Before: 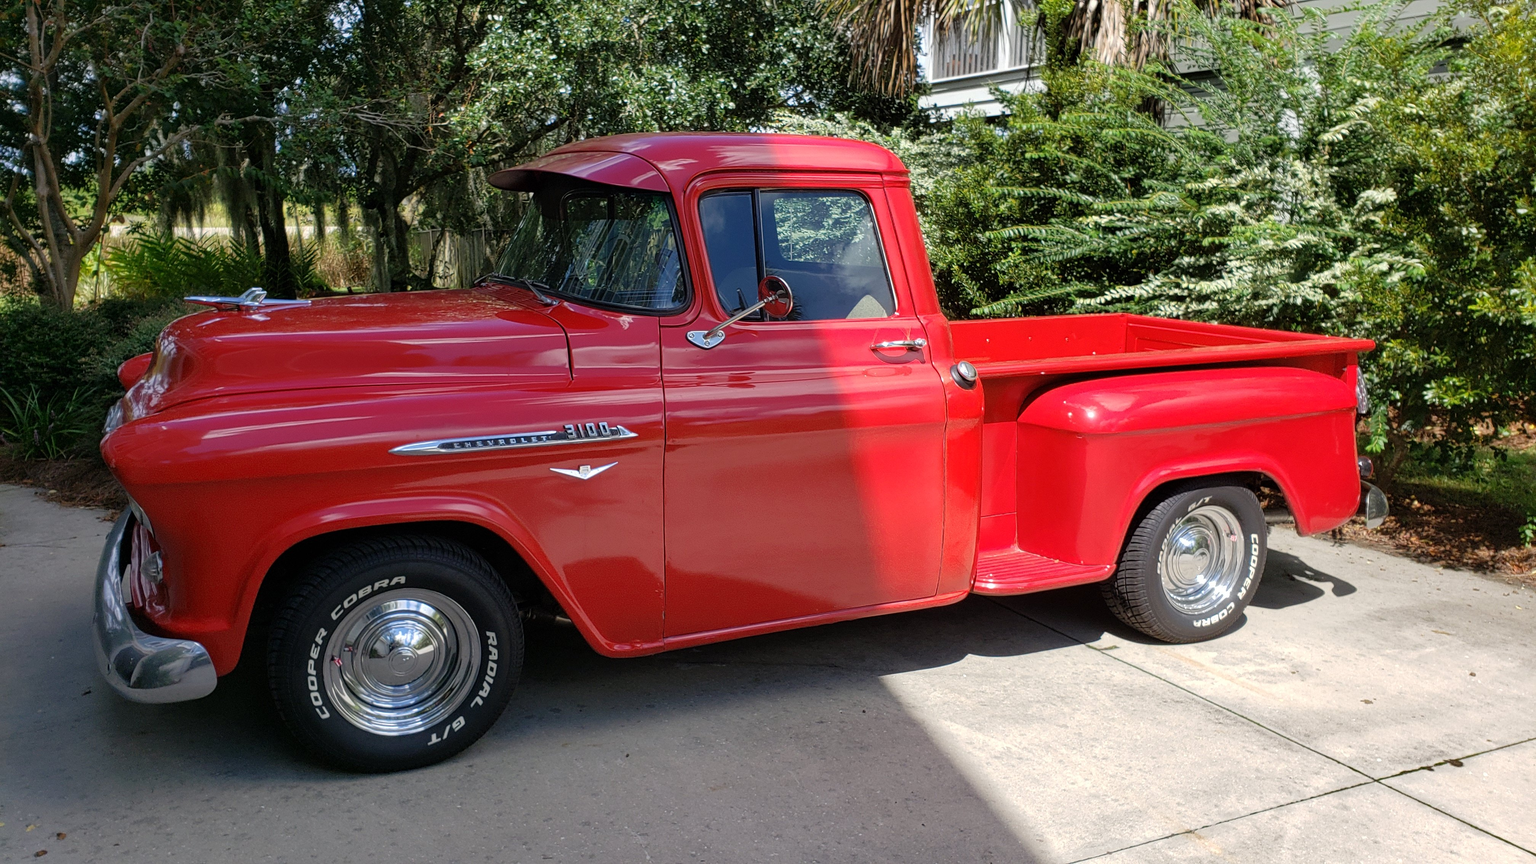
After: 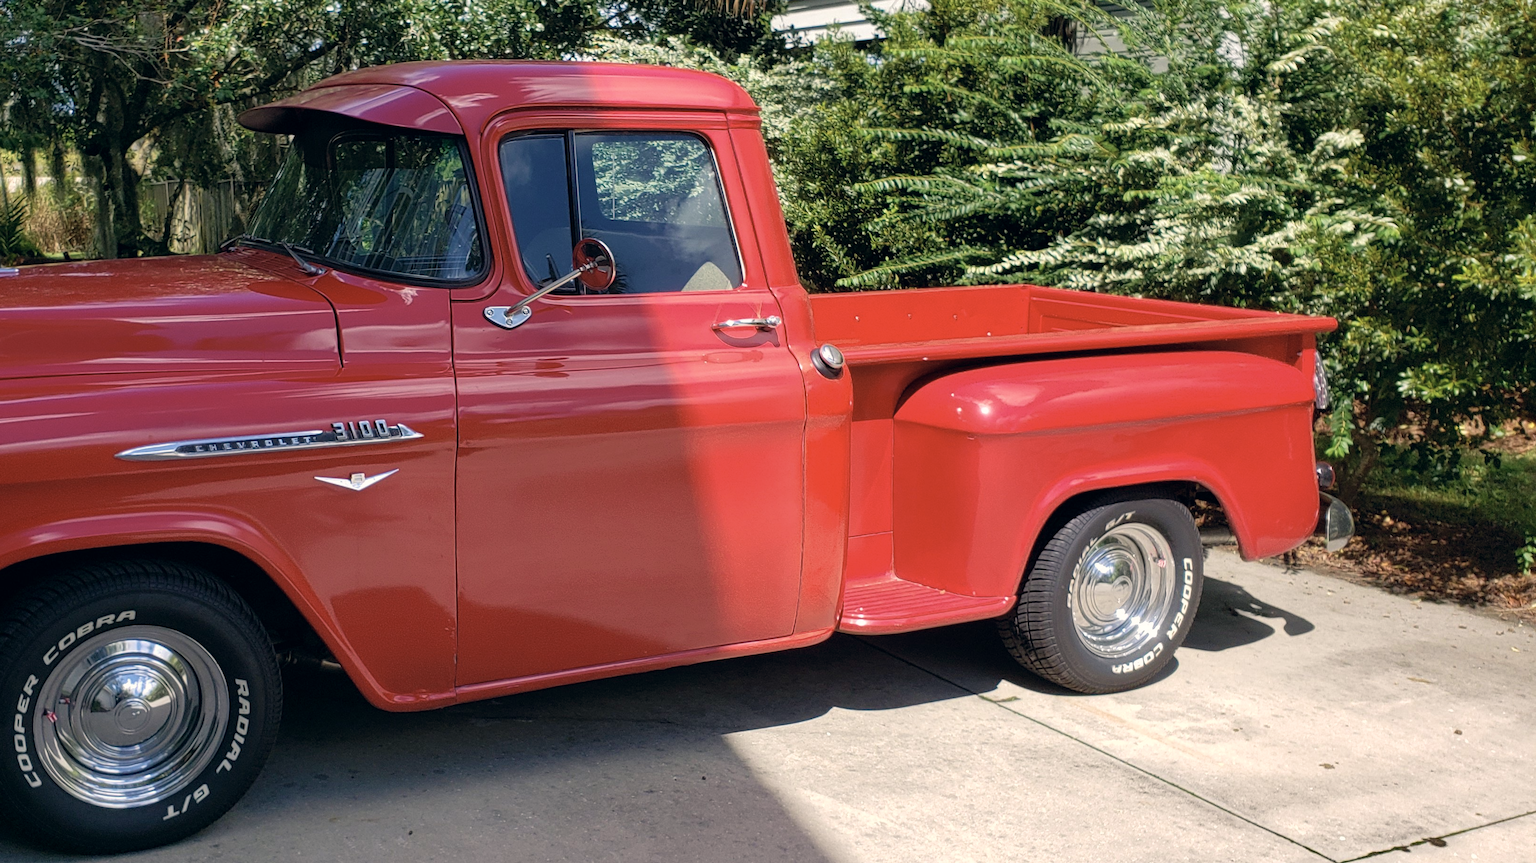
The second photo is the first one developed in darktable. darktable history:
color correction: highlights a* 2.93, highlights b* 4.99, shadows a* -2.3, shadows b* -4.9, saturation 0.779
crop: left 19.311%, top 9.727%, right 0.001%, bottom 9.614%
velvia: on, module defaults
